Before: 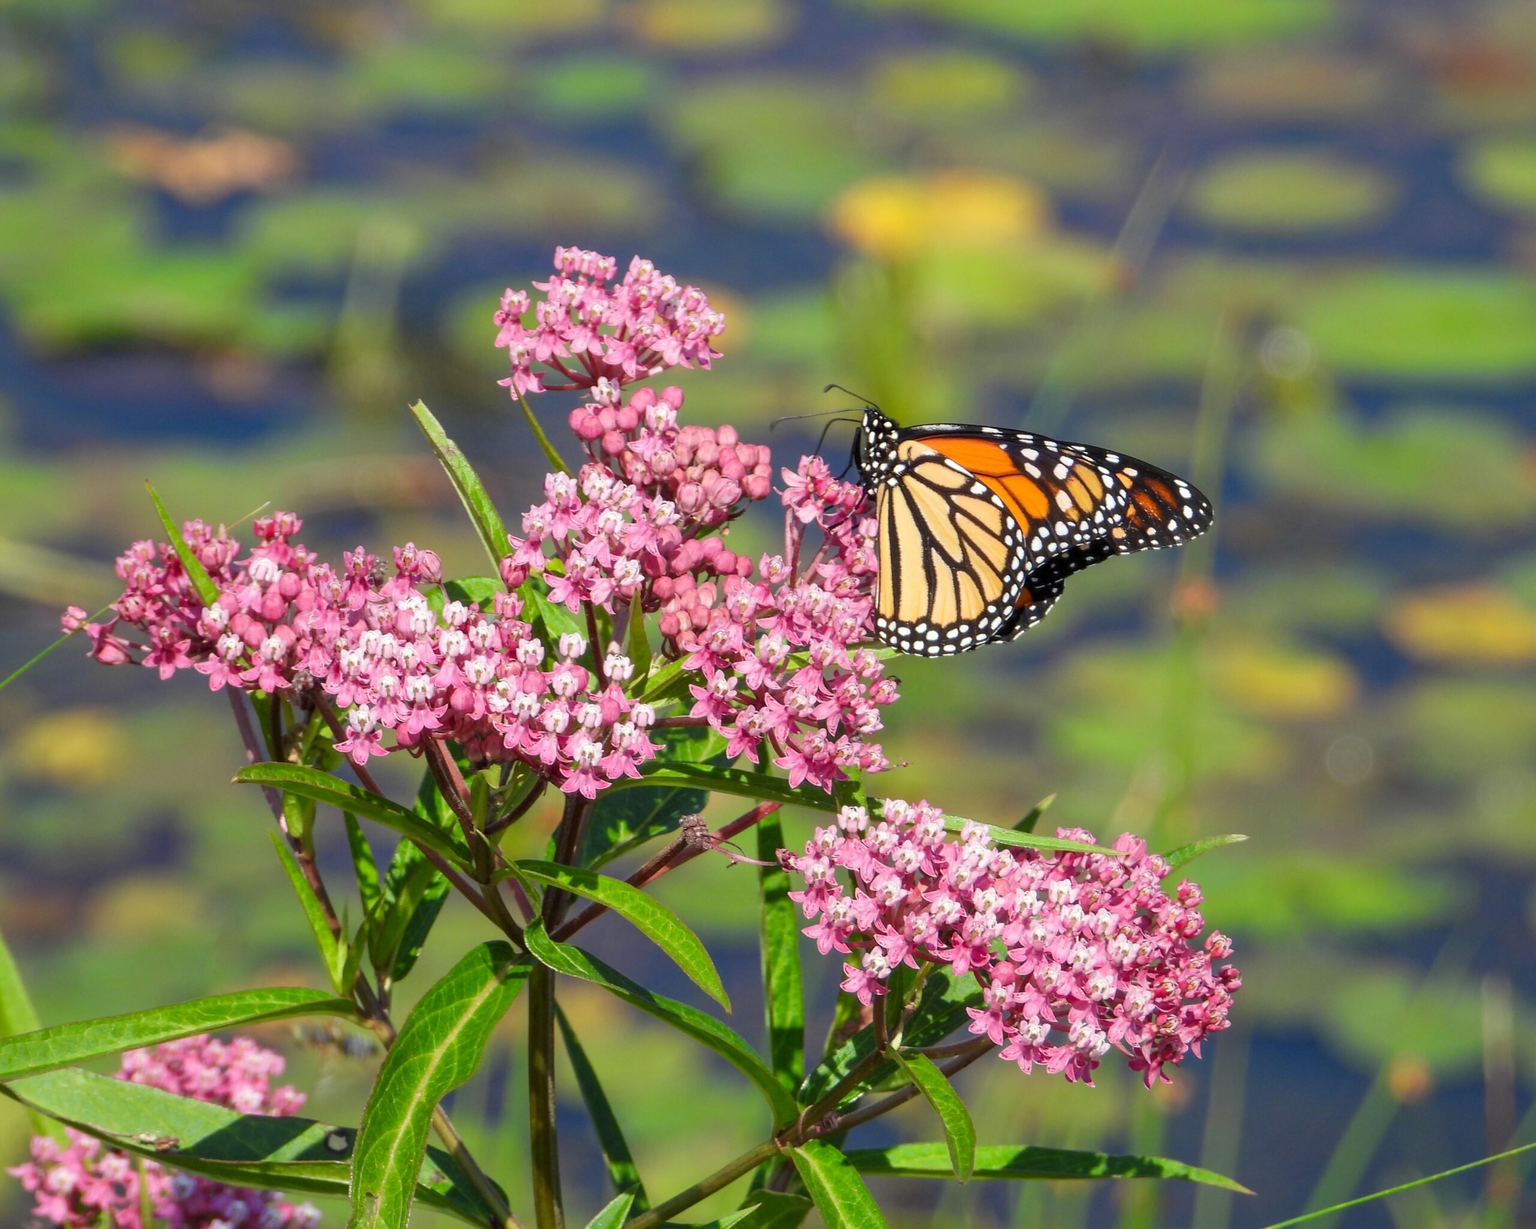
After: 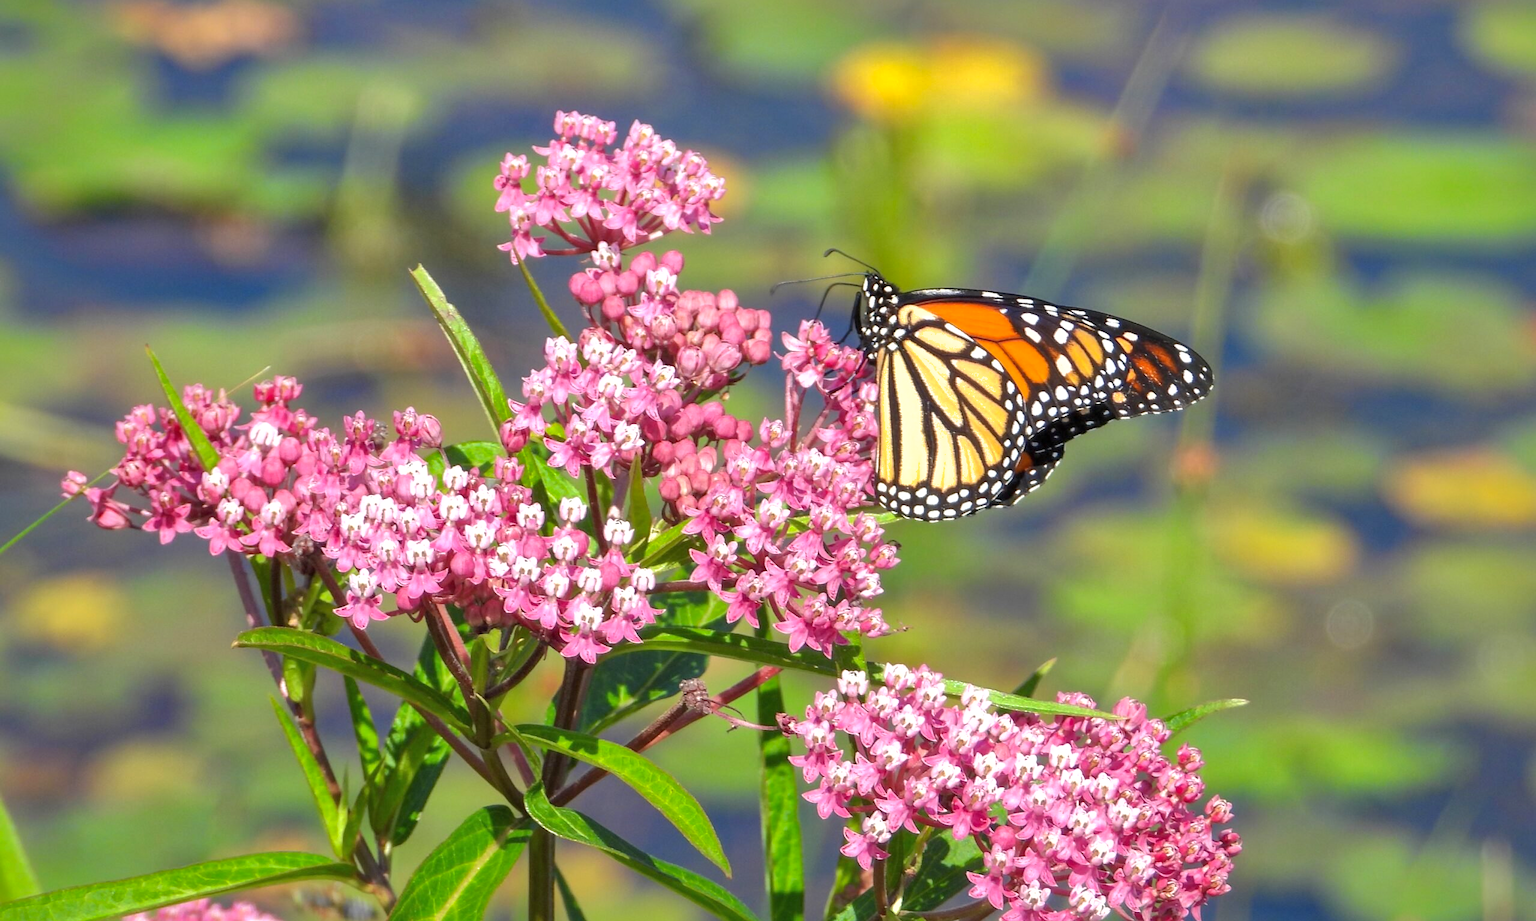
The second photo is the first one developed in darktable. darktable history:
exposure: black level correction 0, exposure 0.5 EV, compensate exposure bias true, compensate highlight preservation false
shadows and highlights: shadows 40, highlights -60
crop: top 11.038%, bottom 13.962%
